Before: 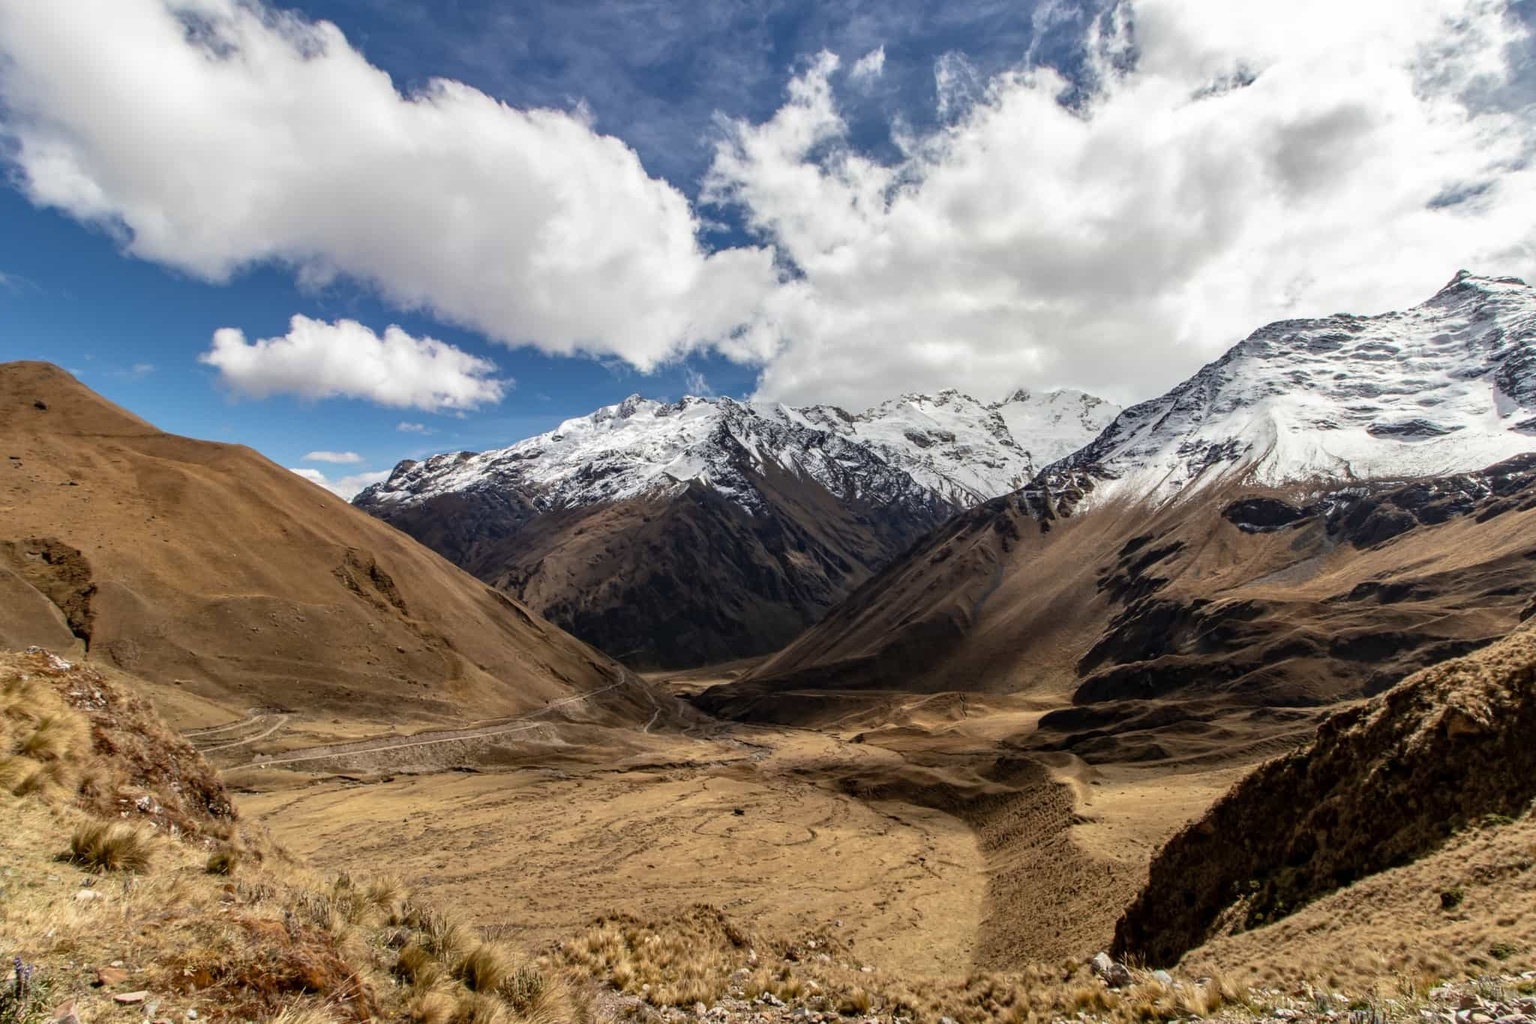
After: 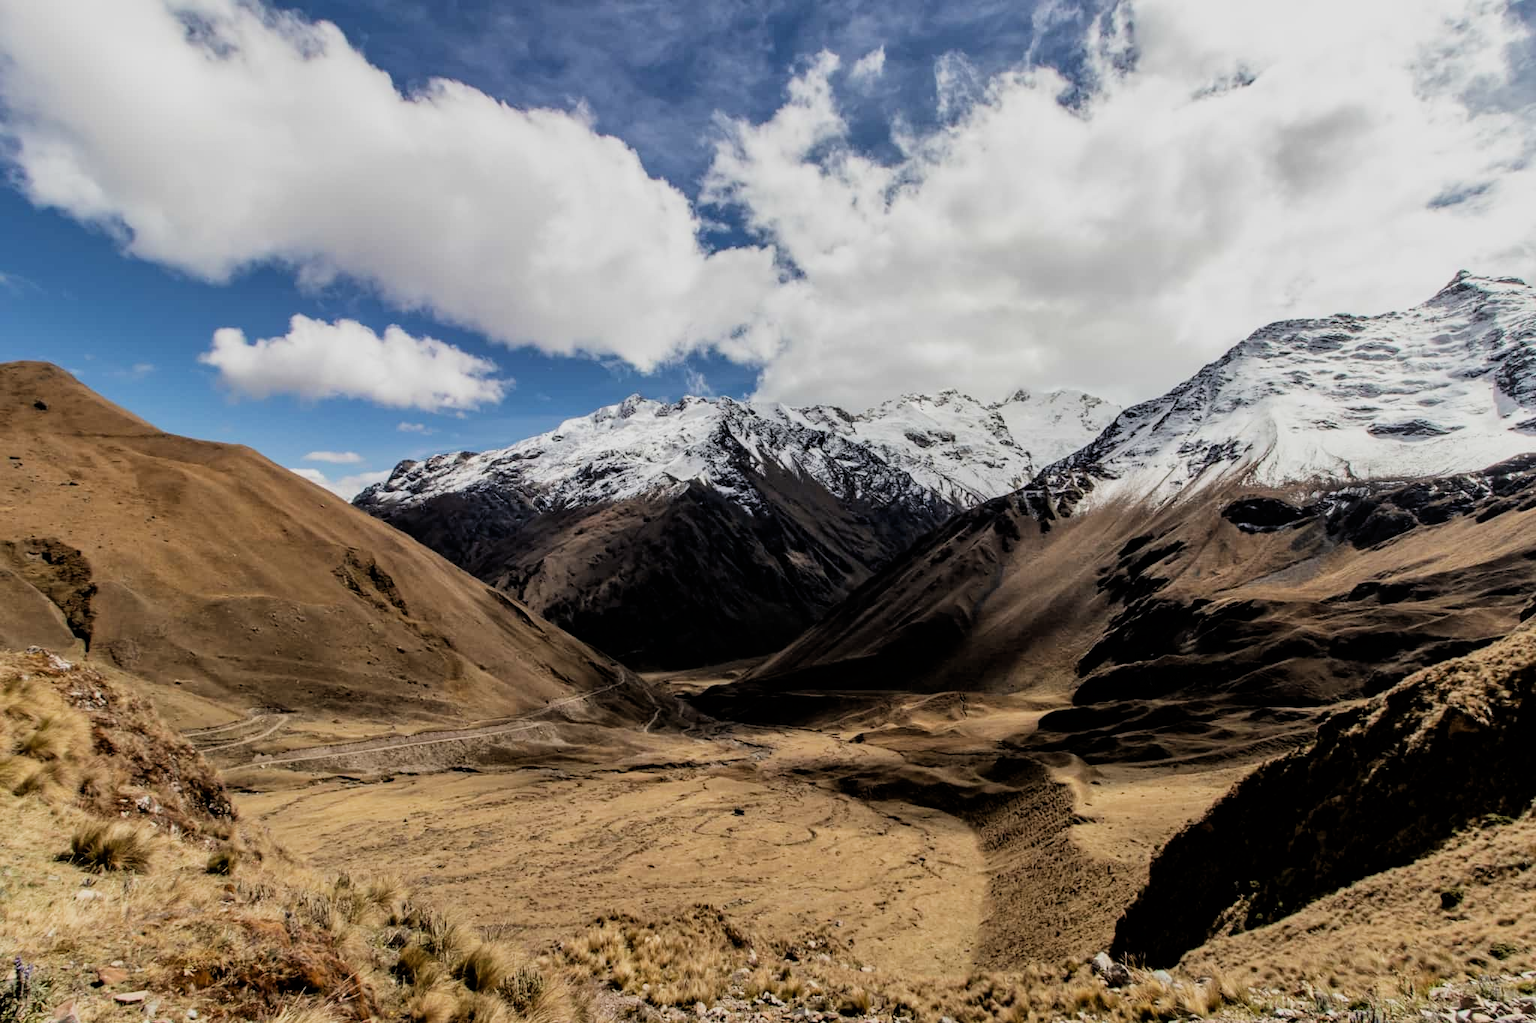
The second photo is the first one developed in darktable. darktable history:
filmic rgb: black relative exposure -5.13 EV, white relative exposure 3.97 EV, threshold 3.02 EV, hardness 2.9, contrast 1.186, enable highlight reconstruction true
